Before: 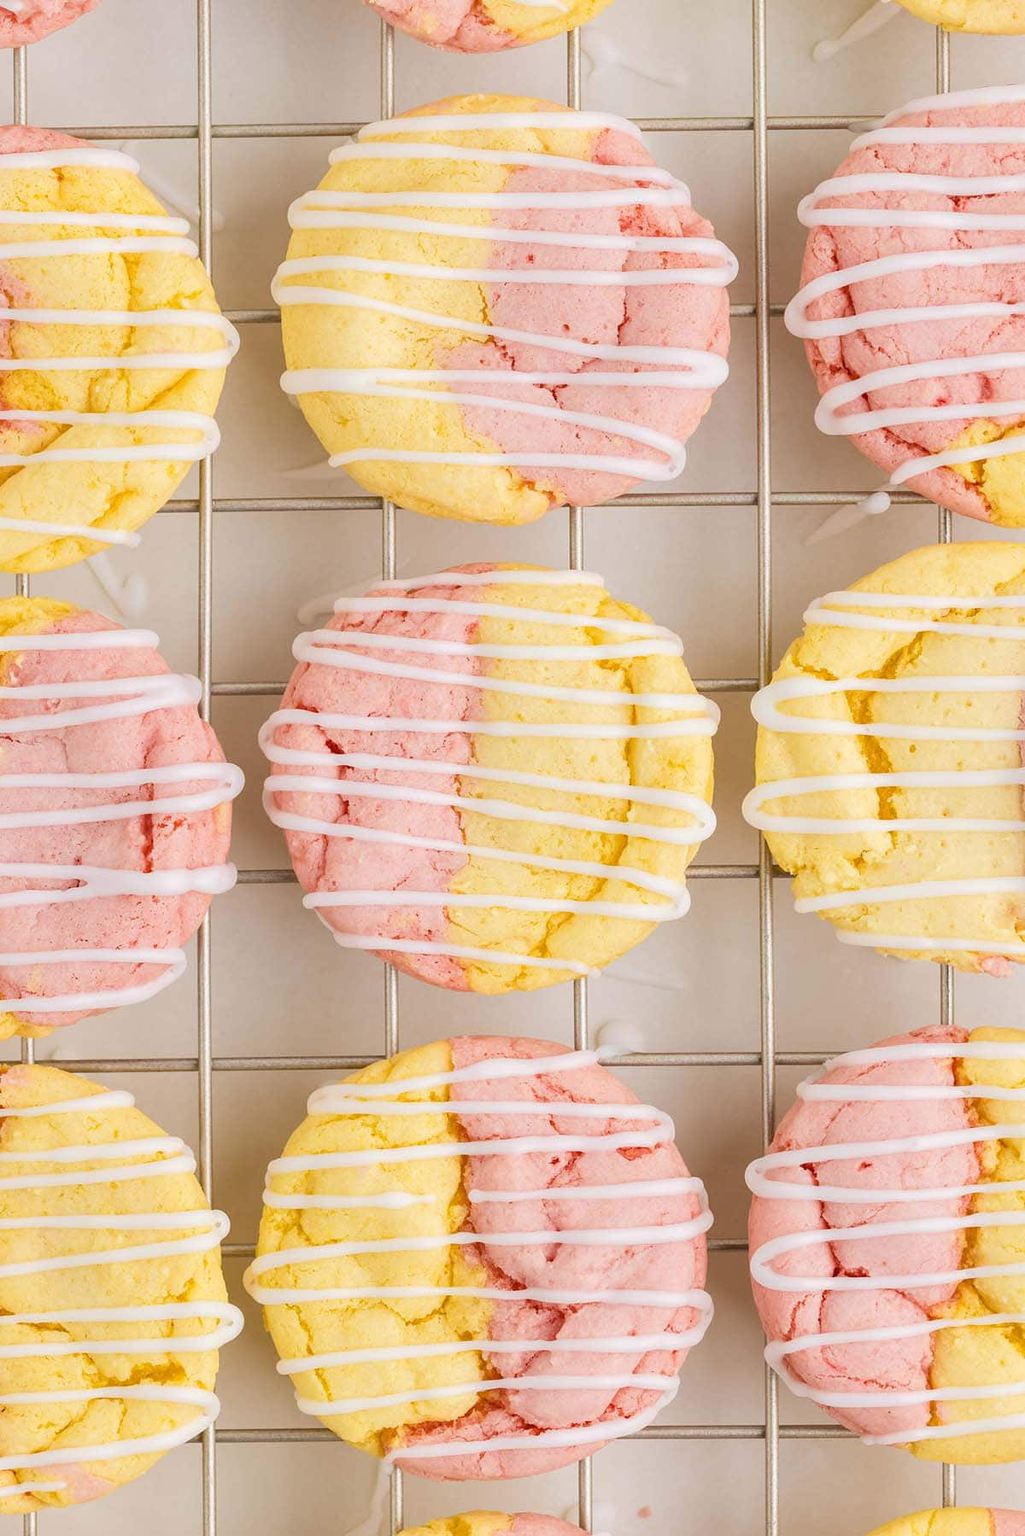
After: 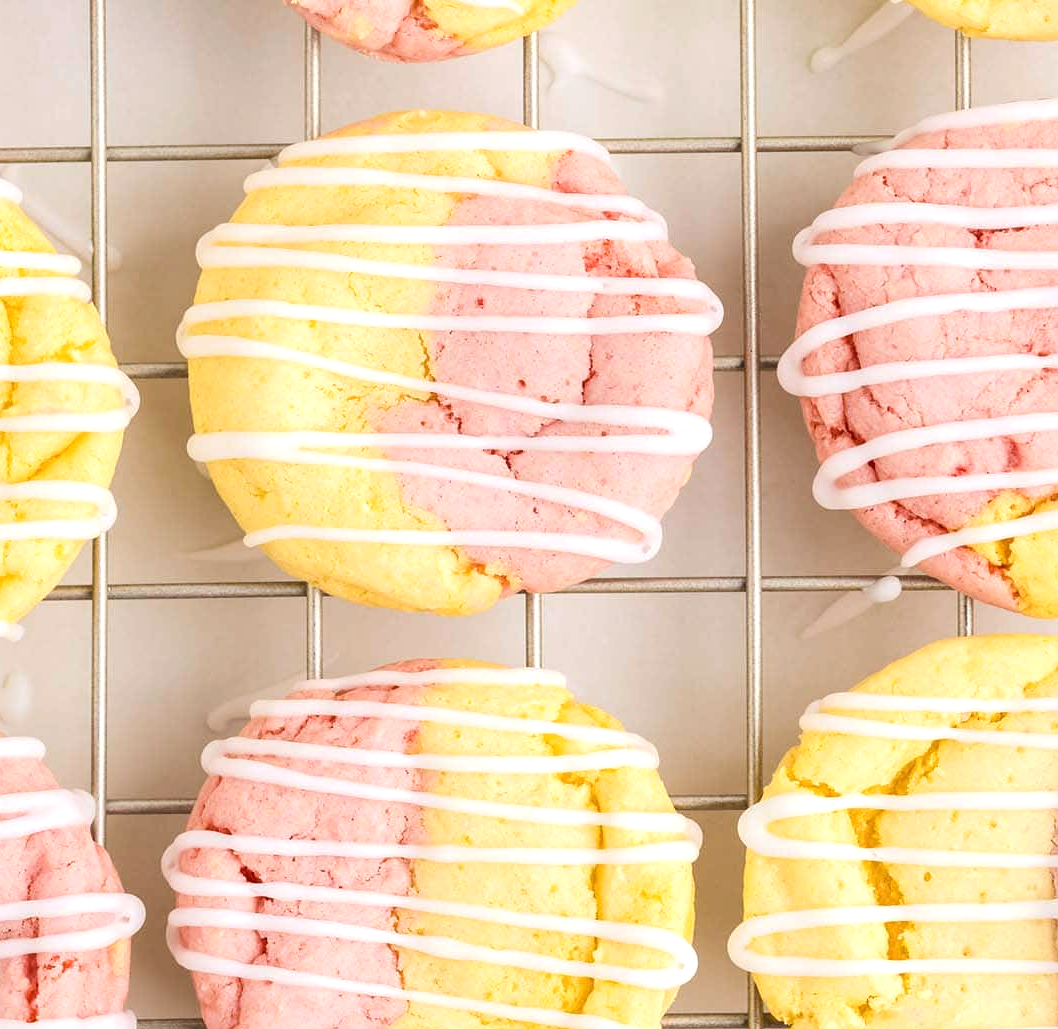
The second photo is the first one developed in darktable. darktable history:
crop and rotate: left 11.812%, bottom 42.776%
tone equalizer: -8 EV -0.417 EV, -7 EV -0.389 EV, -6 EV -0.333 EV, -5 EV -0.222 EV, -3 EV 0.222 EV, -2 EV 0.333 EV, -1 EV 0.389 EV, +0 EV 0.417 EV, edges refinement/feathering 500, mask exposure compensation -1.57 EV, preserve details no
